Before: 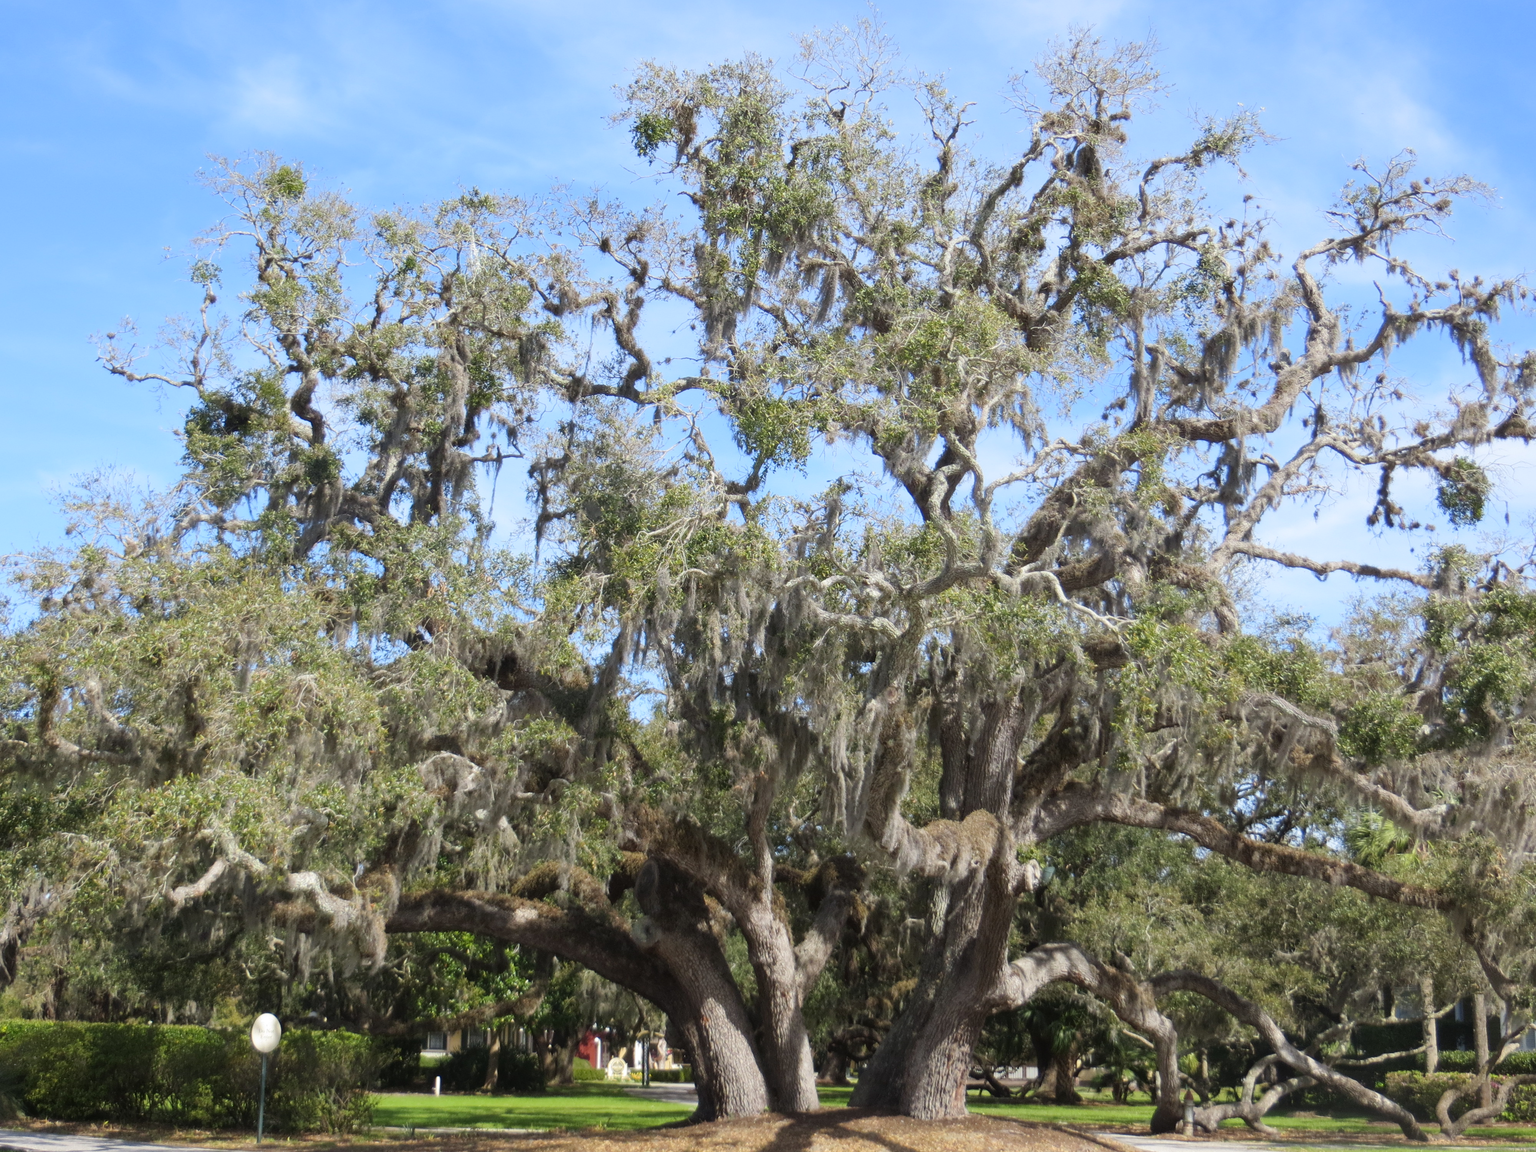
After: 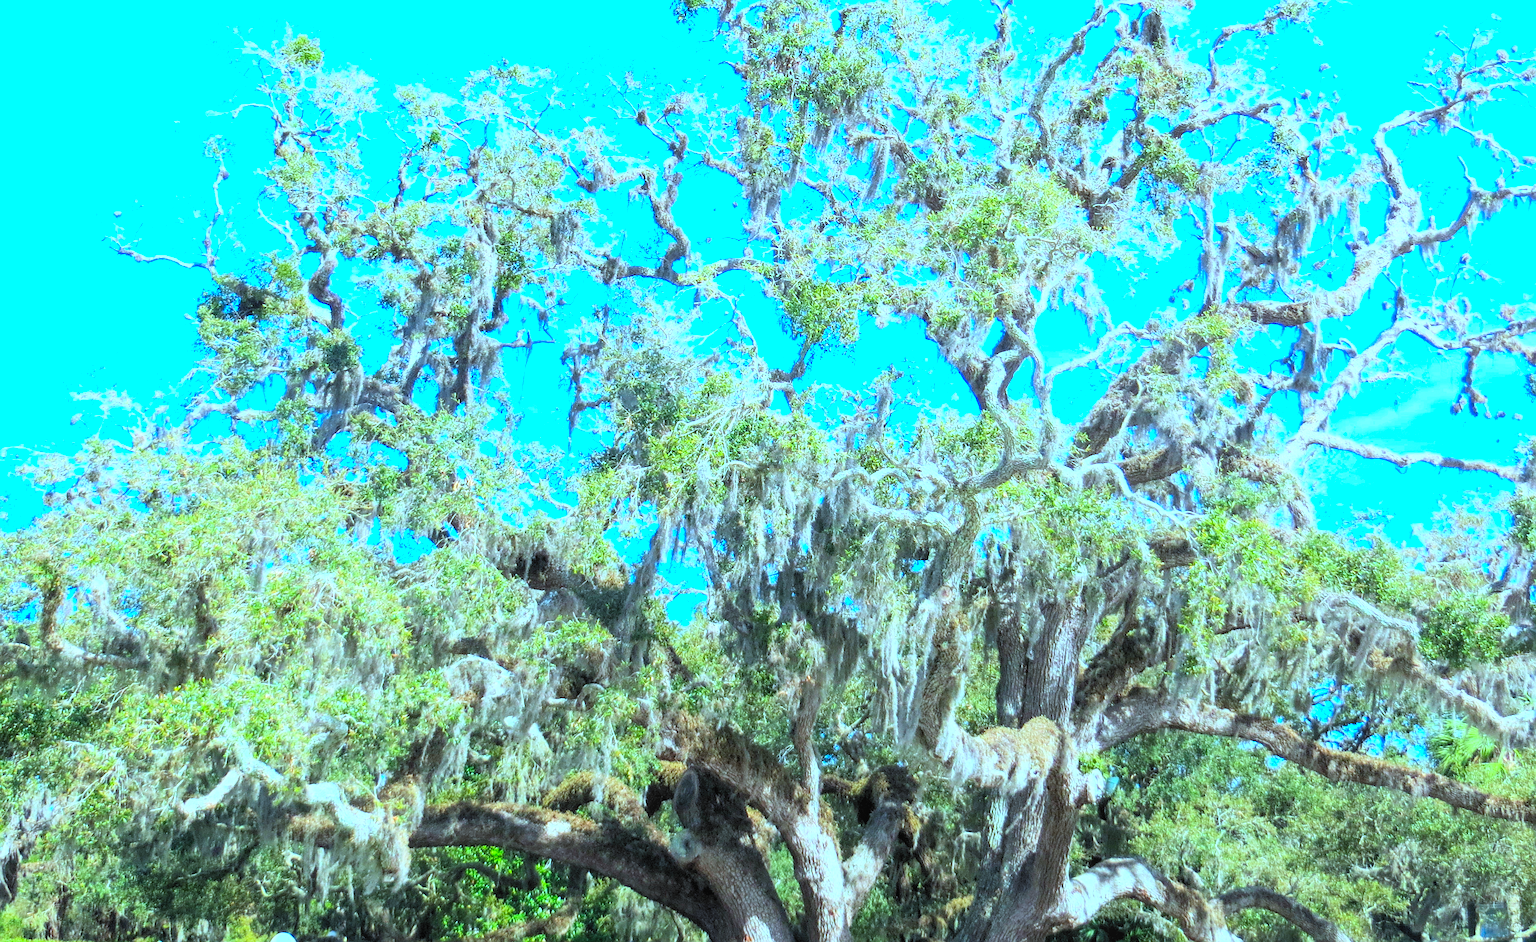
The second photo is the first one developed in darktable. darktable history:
crop and rotate: angle 0.03°, top 11.643%, right 5.651%, bottom 11.189%
white balance: red 0.925, blue 1.046
contrast brightness saturation: contrast 0.2, brightness 0.2, saturation 0.8
rgb levels: levels [[0.01, 0.419, 0.839], [0, 0.5, 1], [0, 0.5, 1]]
sharpen: on, module defaults
local contrast: detail 110%
exposure: exposure 0.7 EV, compensate highlight preservation false
color calibration: illuminant F (fluorescent), F source F9 (Cool White Deluxe 4150 K) – high CRI, x 0.374, y 0.373, temperature 4158.34 K
